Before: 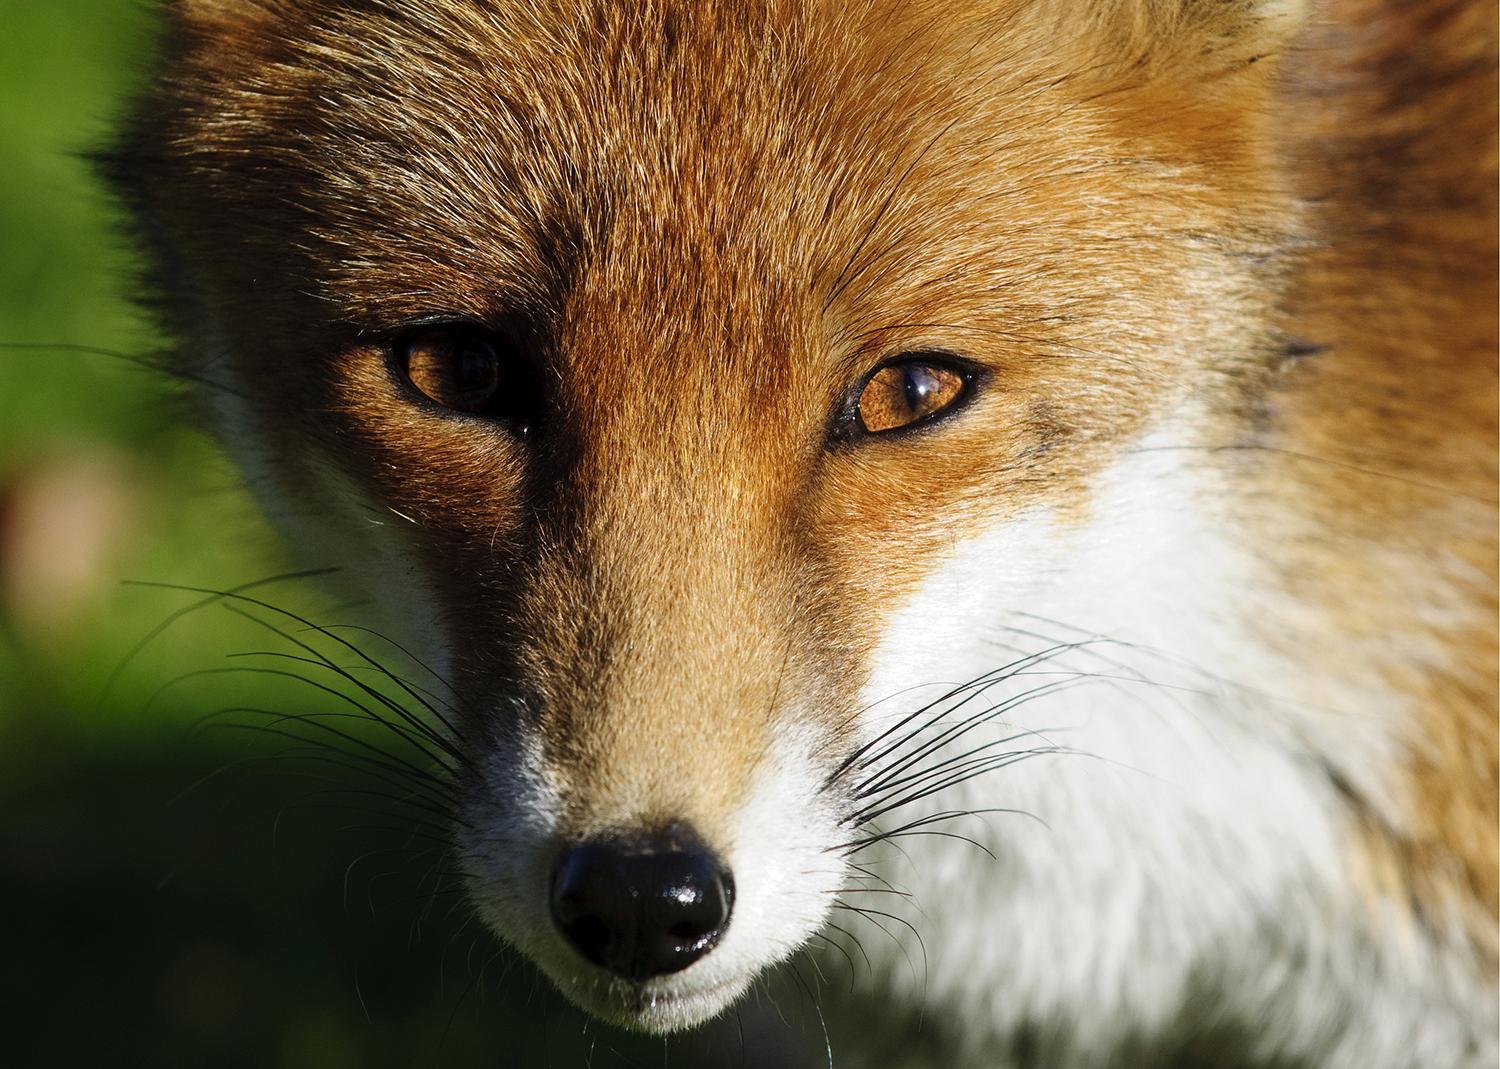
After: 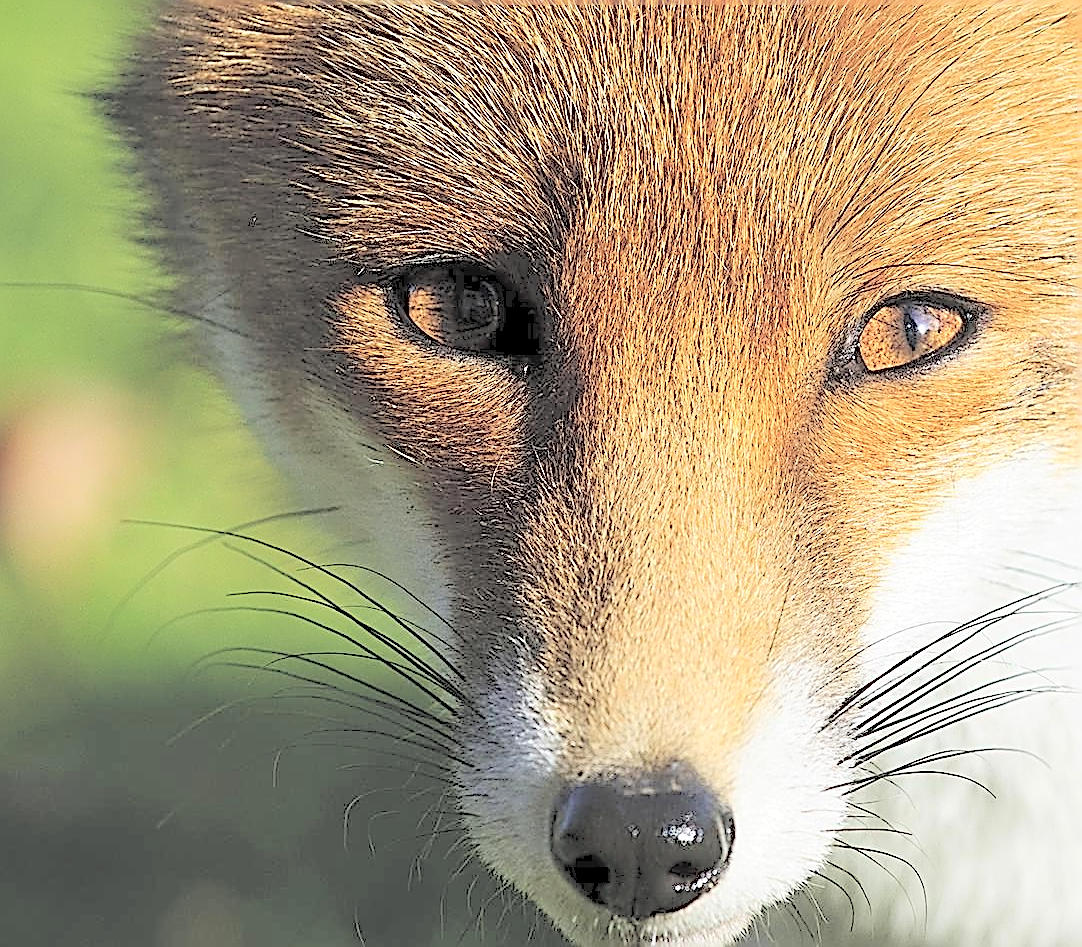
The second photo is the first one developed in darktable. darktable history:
crop: top 5.764%, right 27.865%, bottom 5.632%
sharpen: amount 1.994
contrast brightness saturation: brightness 0.989
